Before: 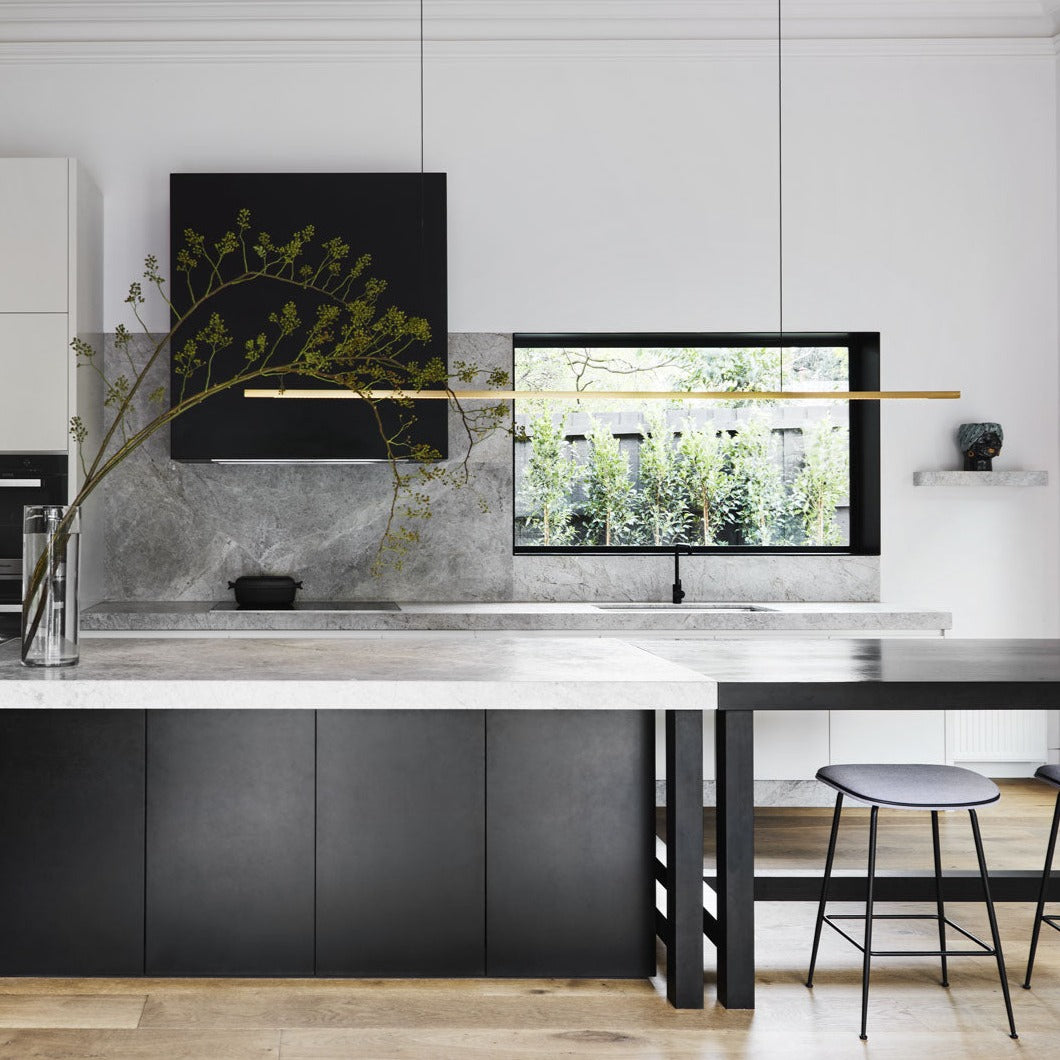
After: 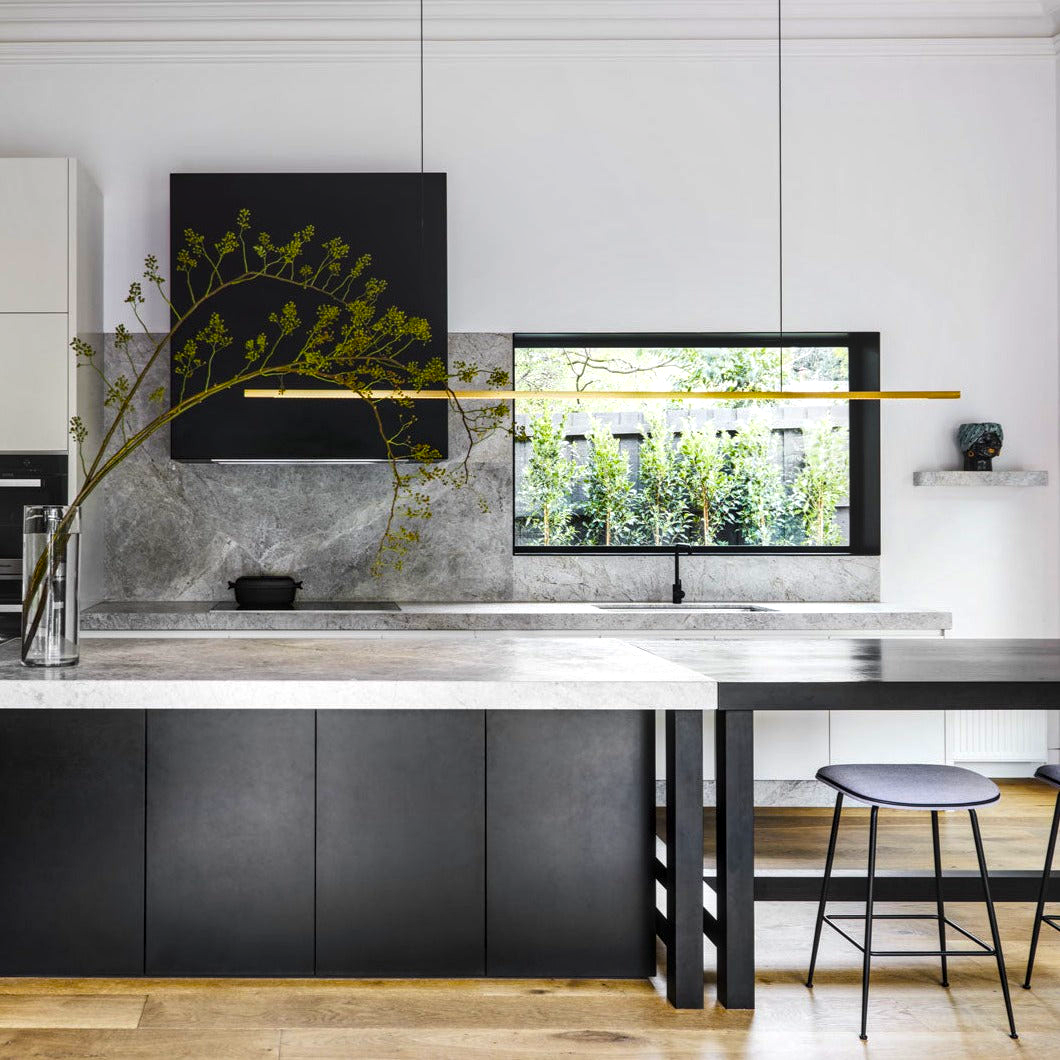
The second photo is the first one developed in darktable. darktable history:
local contrast: on, module defaults
color balance rgb: perceptual saturation grading › global saturation 20%, global vibrance 20%
color balance: contrast 6.48%, output saturation 113.3%
